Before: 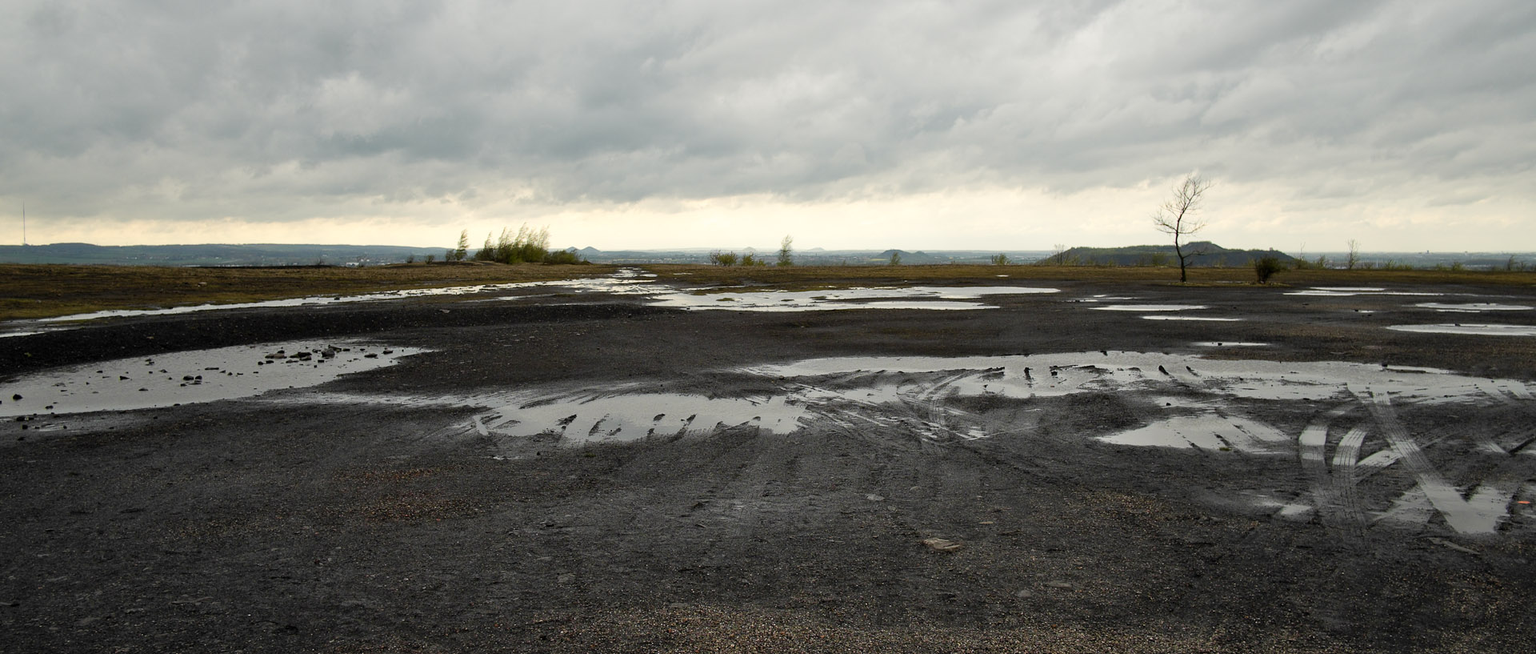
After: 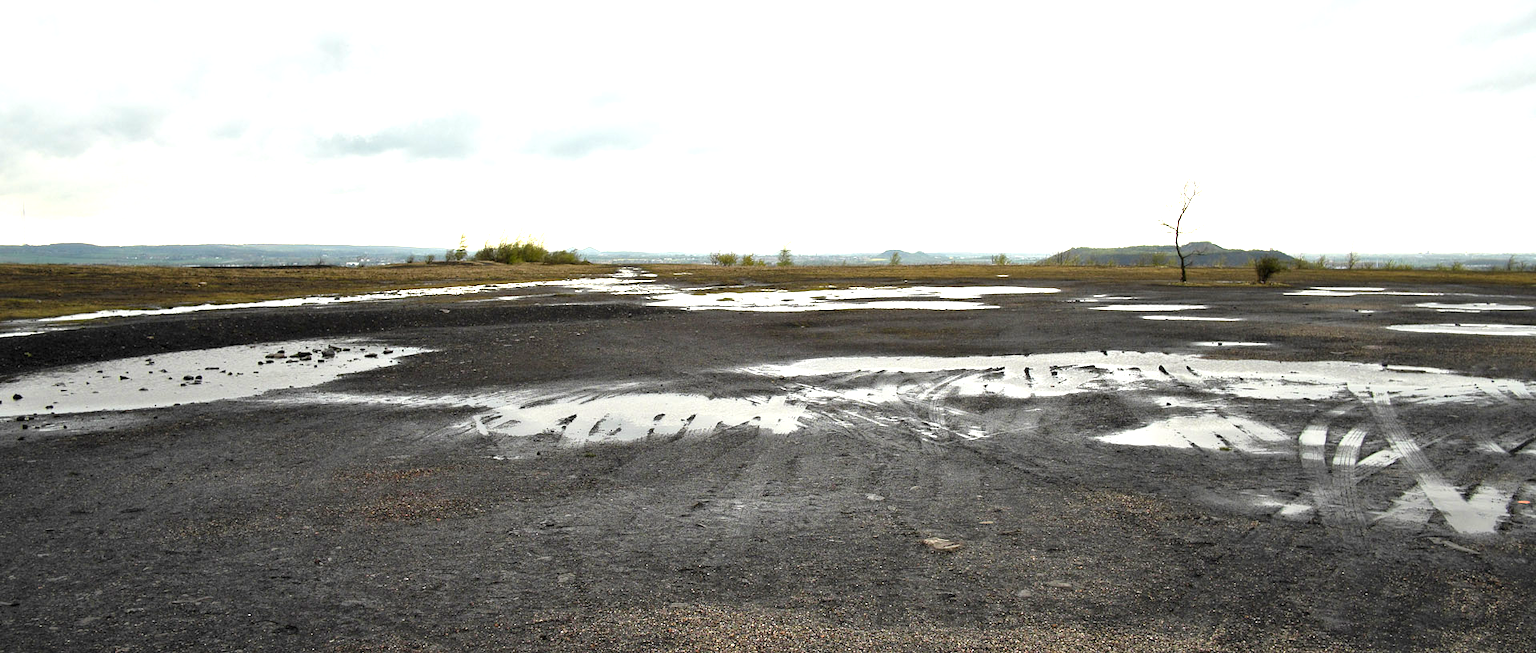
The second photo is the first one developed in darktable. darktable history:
exposure: black level correction 0, exposure 1.372 EV, compensate highlight preservation false
